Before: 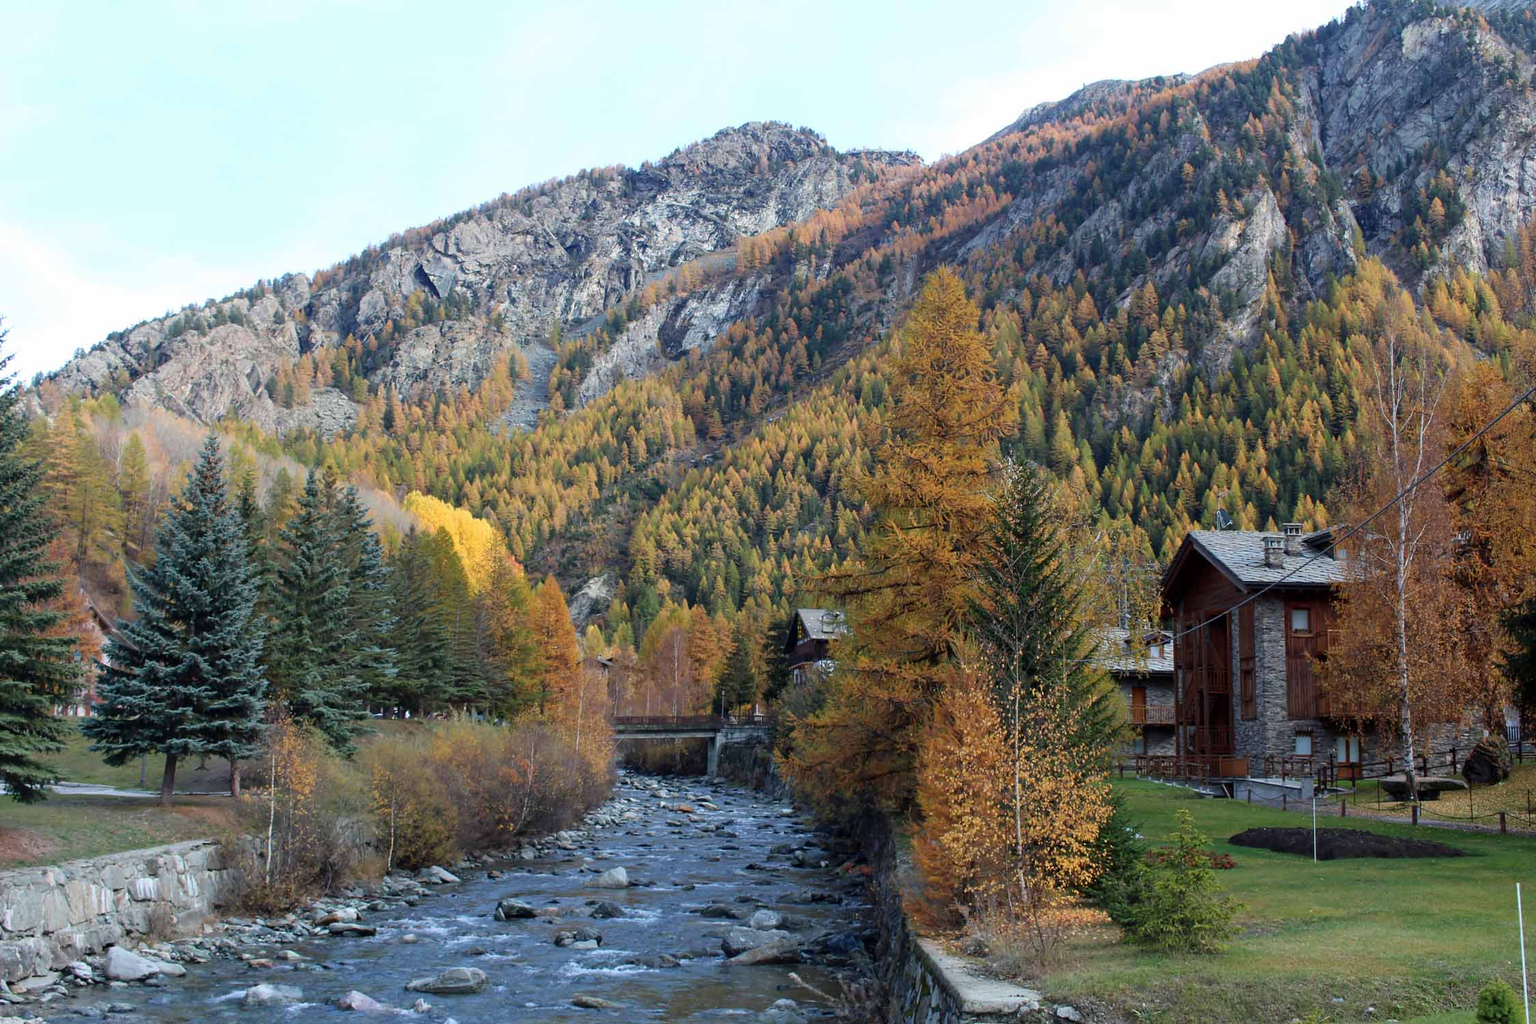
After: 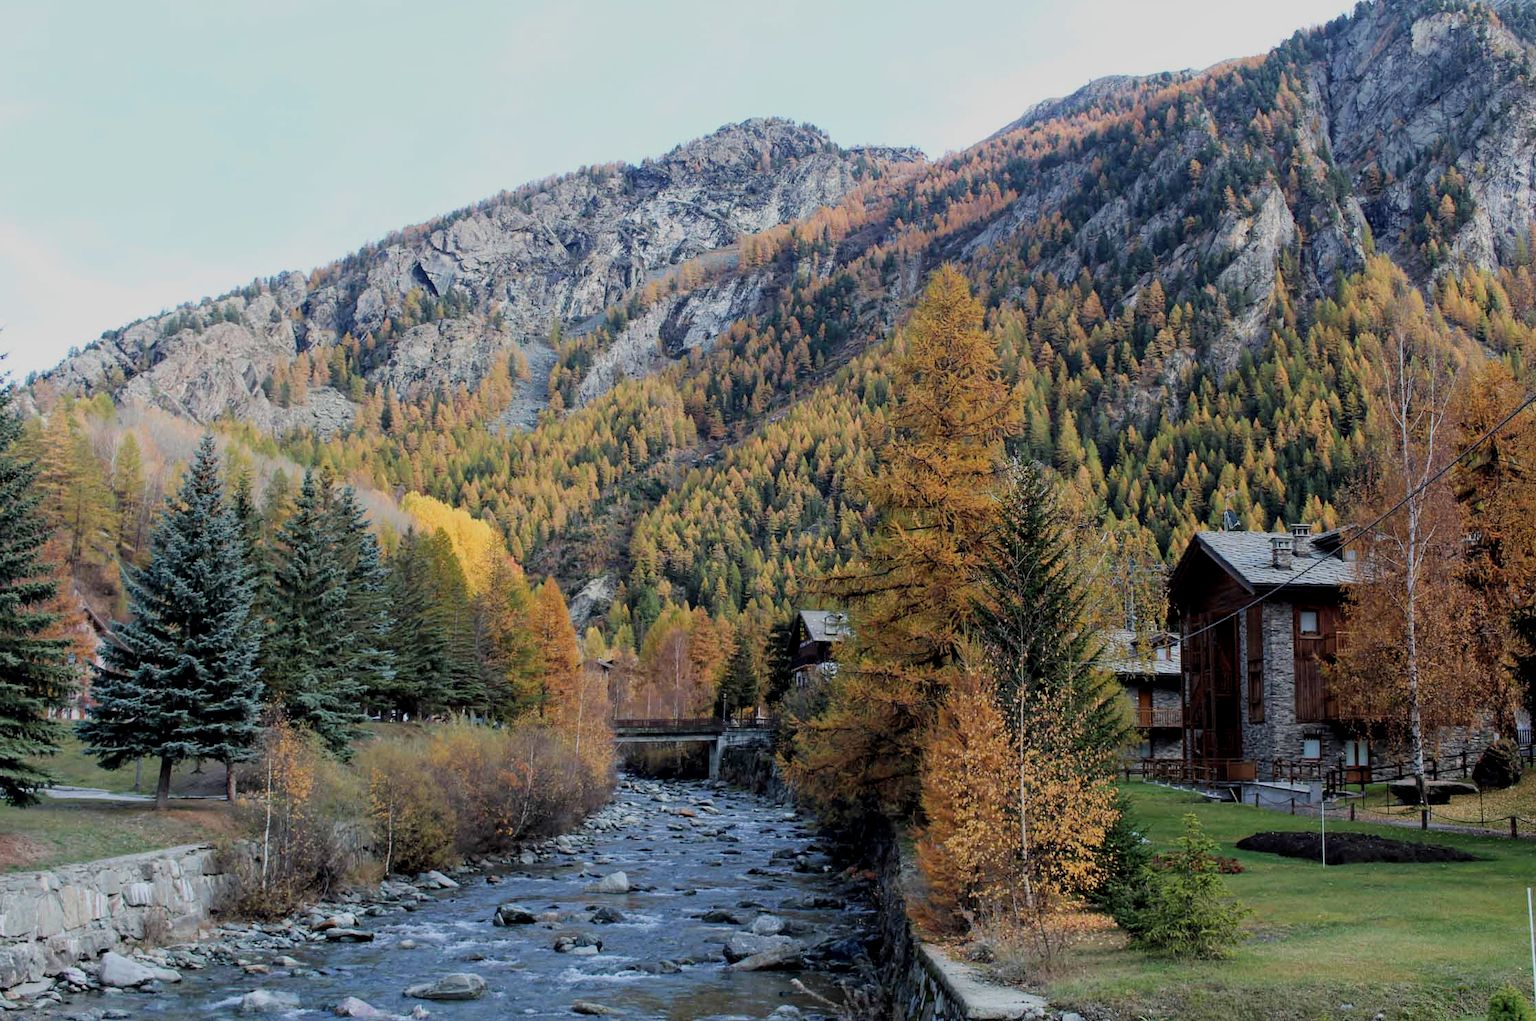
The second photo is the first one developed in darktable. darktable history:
local contrast: highlights 104%, shadows 99%, detail 120%, midtone range 0.2
crop: left 0.458%, top 0.541%, right 0.19%, bottom 0.83%
filmic rgb: black relative exposure -7.65 EV, white relative exposure 4.56 EV, threshold 3.04 EV, hardness 3.61, iterations of high-quality reconstruction 0, enable highlight reconstruction true
